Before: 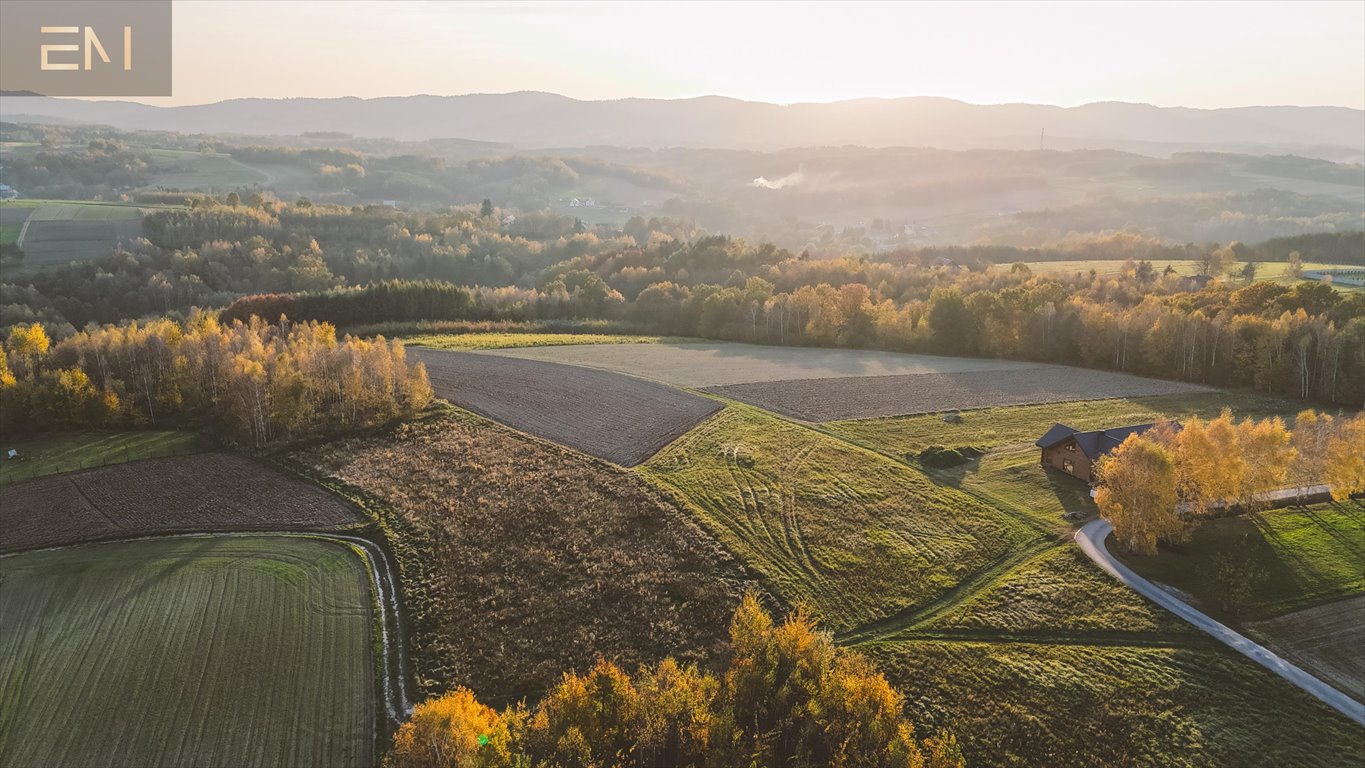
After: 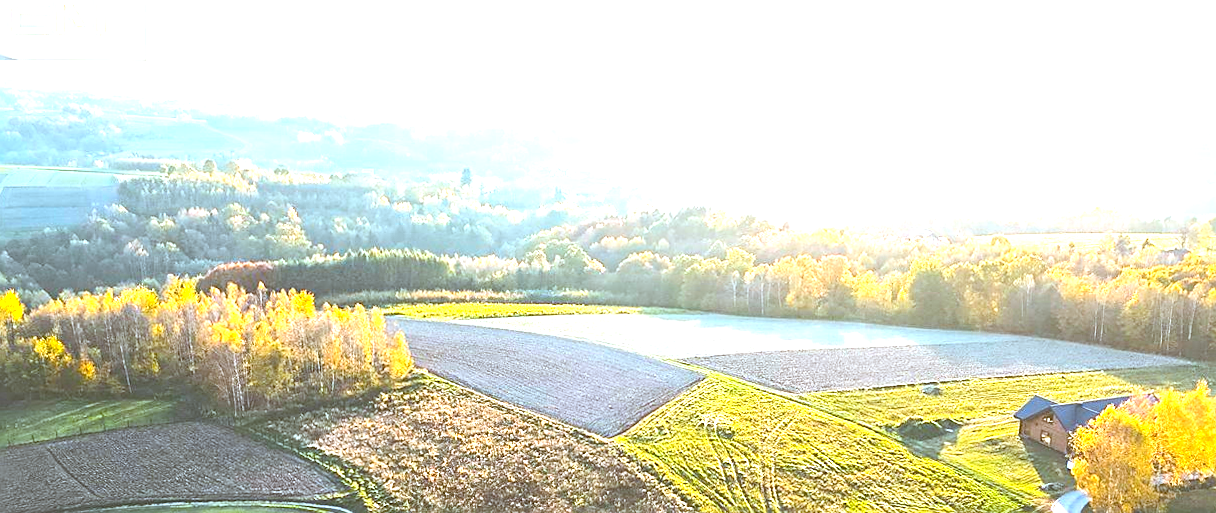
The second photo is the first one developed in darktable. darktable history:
color balance rgb: linear chroma grading › global chroma 15%, perceptual saturation grading › global saturation 30%
crop: left 1.509%, top 3.452%, right 7.696%, bottom 28.452%
sharpen: on, module defaults
color correction: highlights a* -9.73, highlights b* -21.22
contrast brightness saturation: contrast 0.1, brightness 0.02, saturation 0.02
white balance: red 1, blue 1
rotate and perspective: rotation 0.174°, lens shift (vertical) 0.013, lens shift (horizontal) 0.019, shear 0.001, automatic cropping original format, crop left 0.007, crop right 0.991, crop top 0.016, crop bottom 0.997
exposure: exposure 2.003 EV, compensate highlight preservation false
